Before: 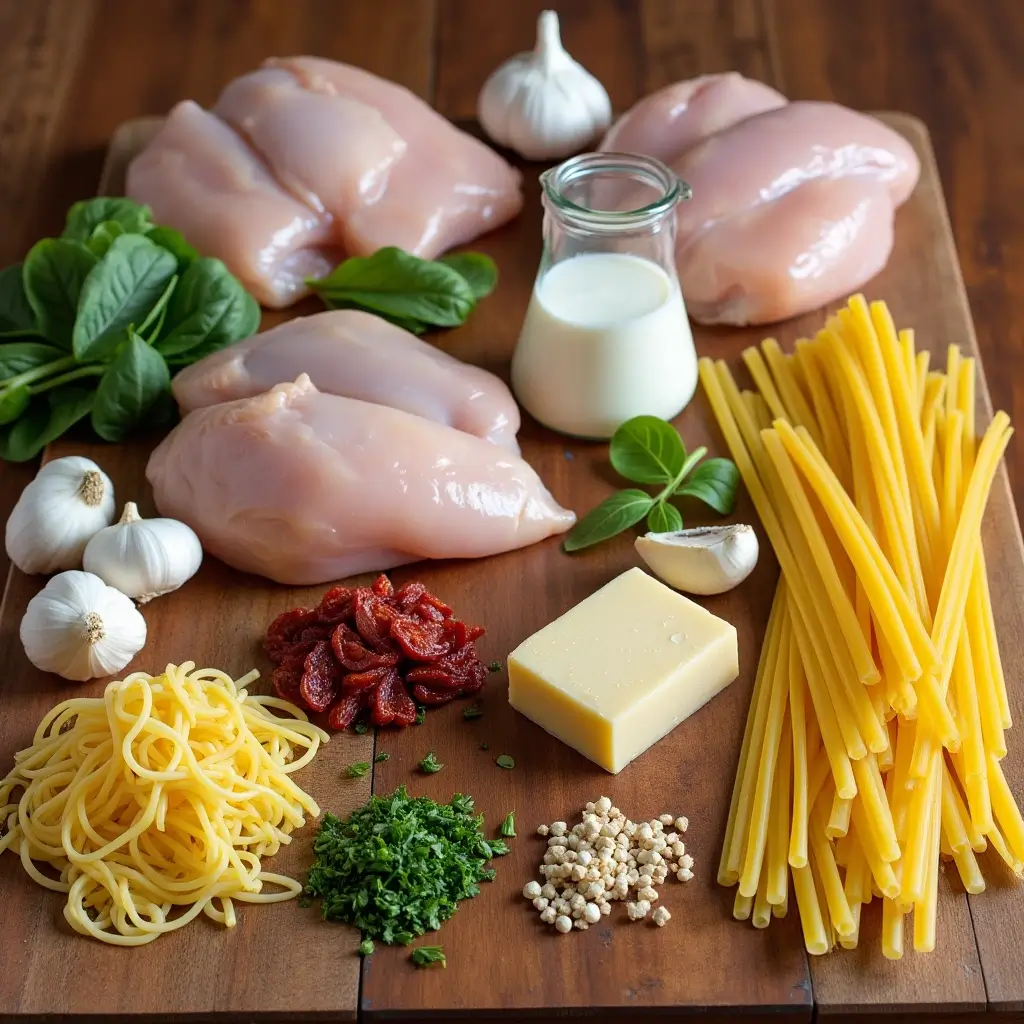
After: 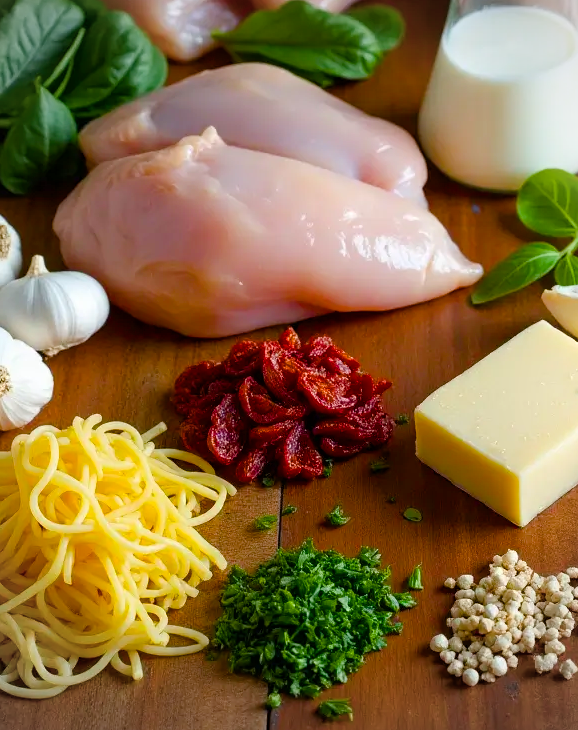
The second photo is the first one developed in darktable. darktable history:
color balance rgb: perceptual saturation grading › global saturation 38.691%, perceptual saturation grading › highlights -25.367%, perceptual saturation grading › mid-tones 35.694%, perceptual saturation grading › shadows 35.388%
vignetting: brightness -0.267, unbound false
shadows and highlights: shadows -21.53, highlights 99.98, soften with gaussian
crop: left 9.14%, top 24.164%, right 34.349%, bottom 4.457%
